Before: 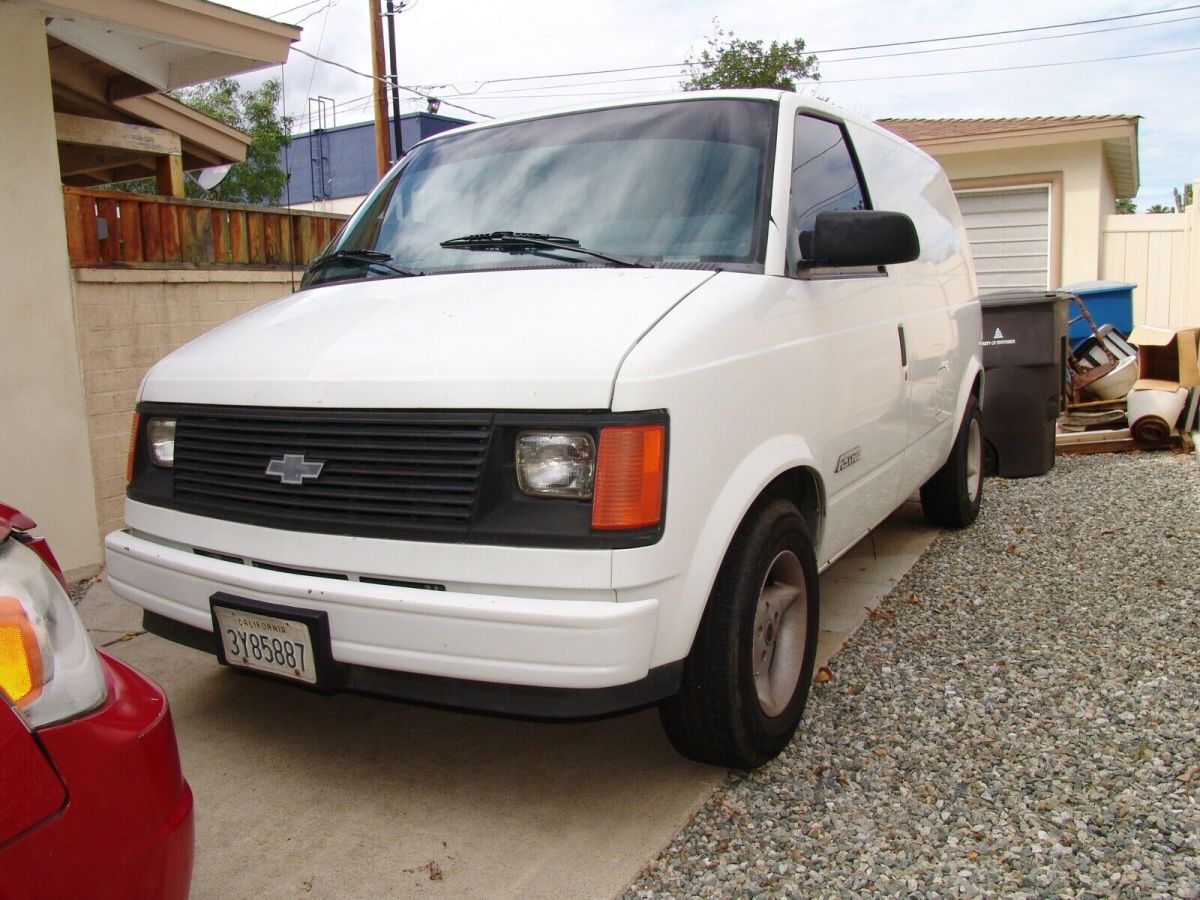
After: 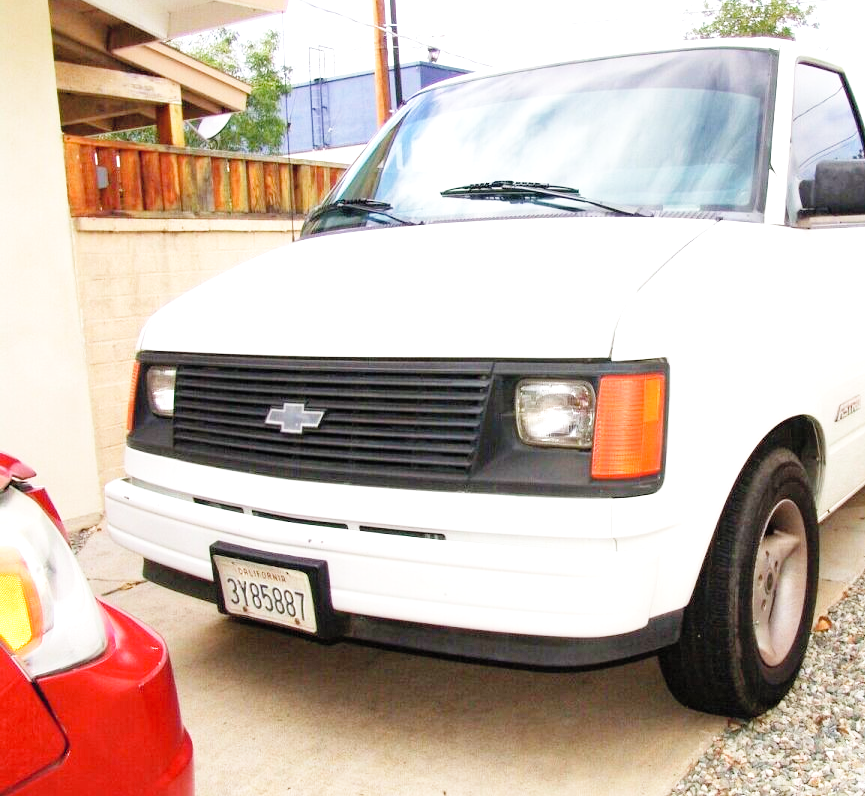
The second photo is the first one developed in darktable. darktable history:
contrast brightness saturation: brightness 0.146
crop: top 5.747%, right 27.903%, bottom 5.711%
filmic rgb: black relative exposure -11.88 EV, white relative exposure 5.42 EV, threshold 3 EV, hardness 4.49, latitude 49.61%, contrast 1.142, preserve chrominance no, color science v5 (2021), enable highlight reconstruction true
exposure: black level correction 0, exposure 1.707 EV, compensate highlight preservation false
